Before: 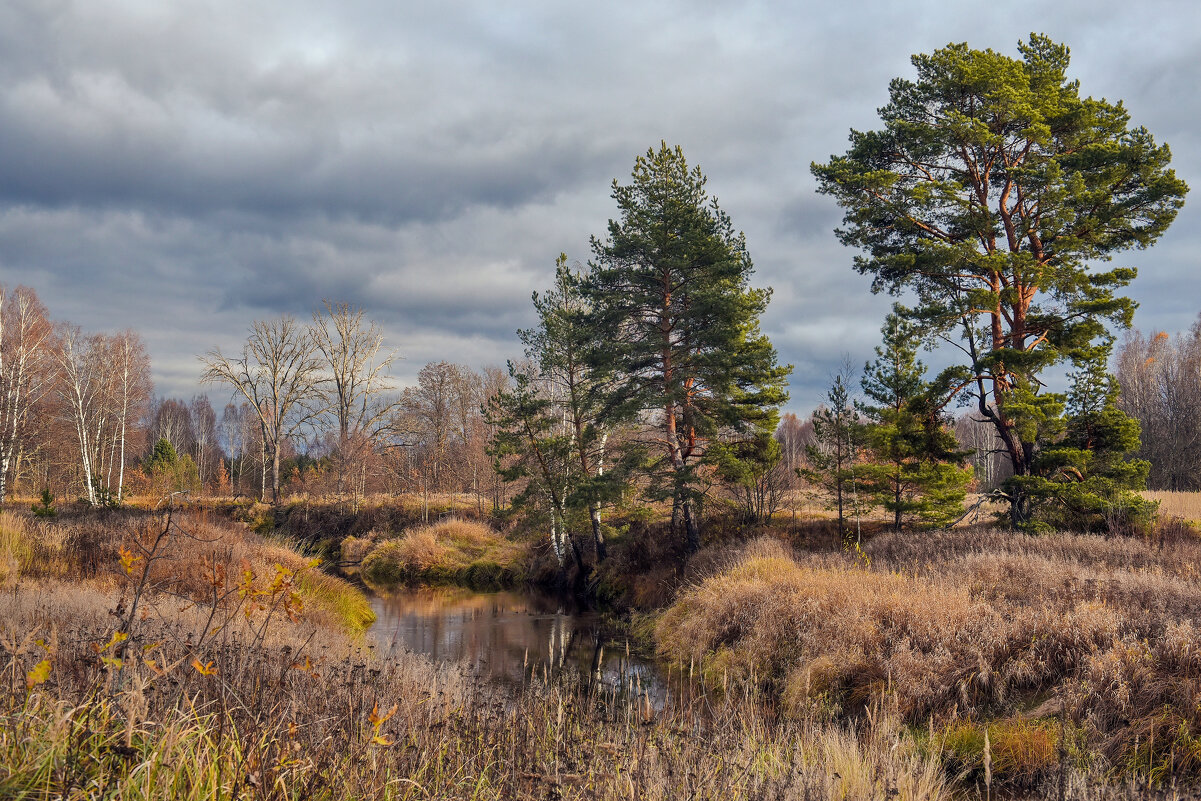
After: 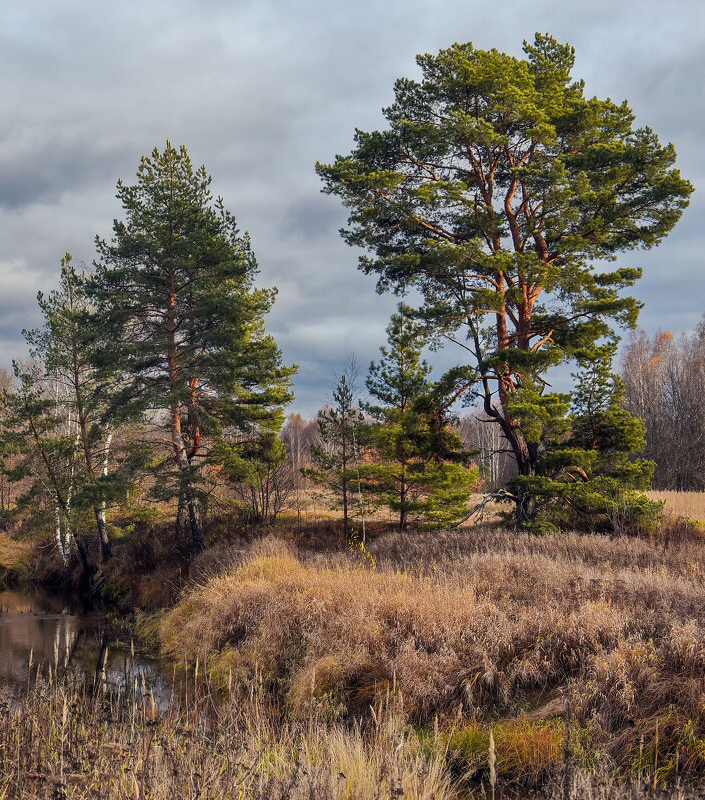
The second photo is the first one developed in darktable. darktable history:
crop: left 41.295%
